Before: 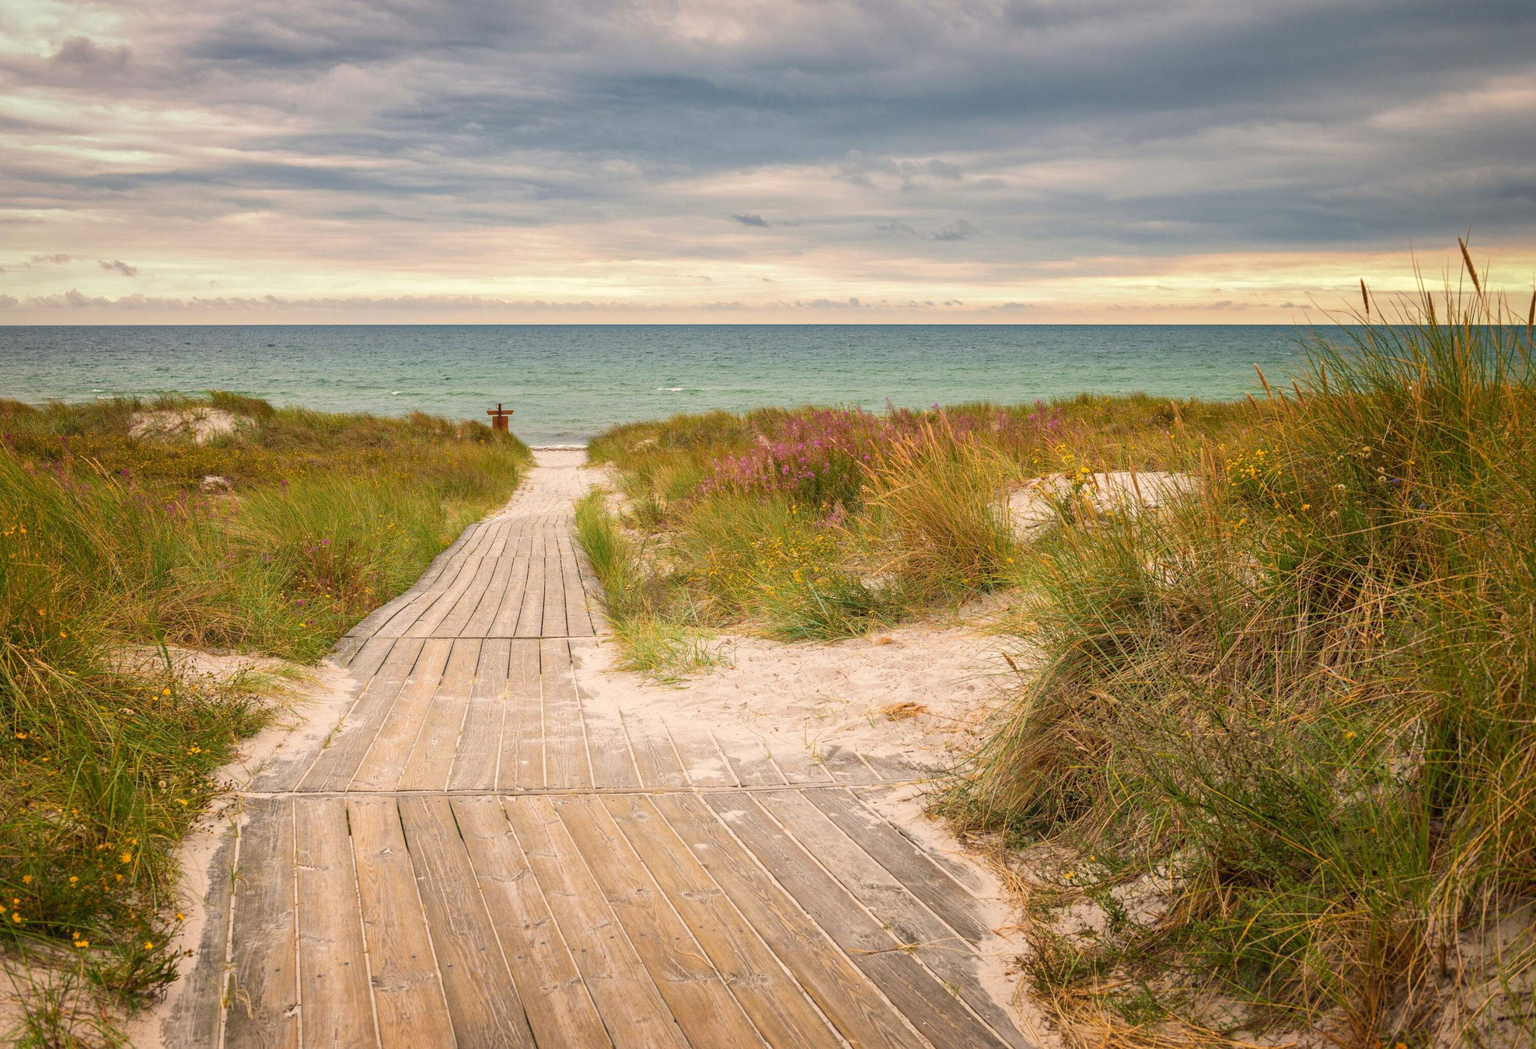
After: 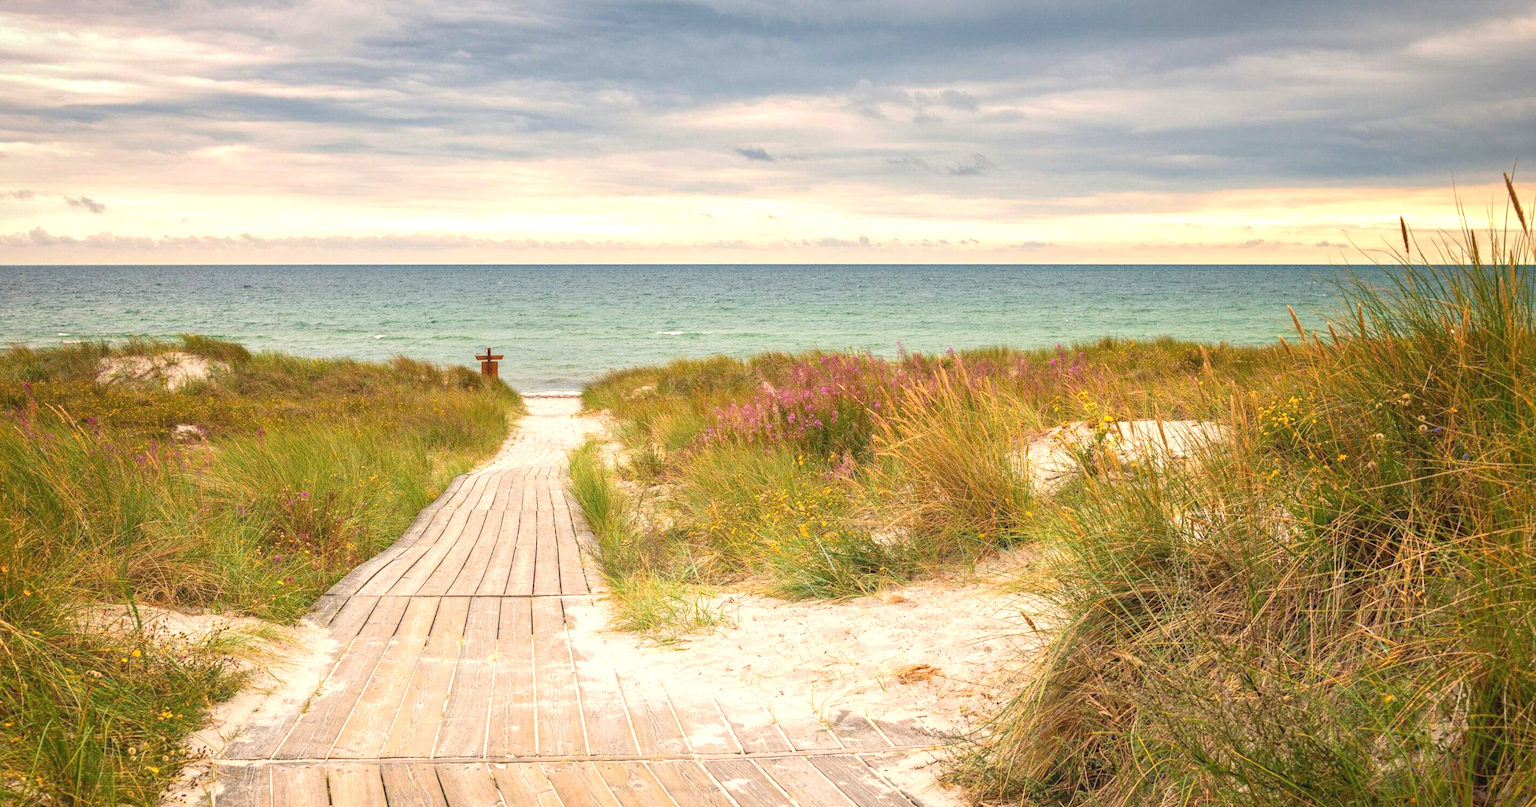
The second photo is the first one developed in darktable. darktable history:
crop: left 2.484%, top 7.189%, right 3.004%, bottom 20.122%
tone equalizer: on, module defaults
exposure: black level correction -0.002, exposure 0.531 EV, compensate highlight preservation false
